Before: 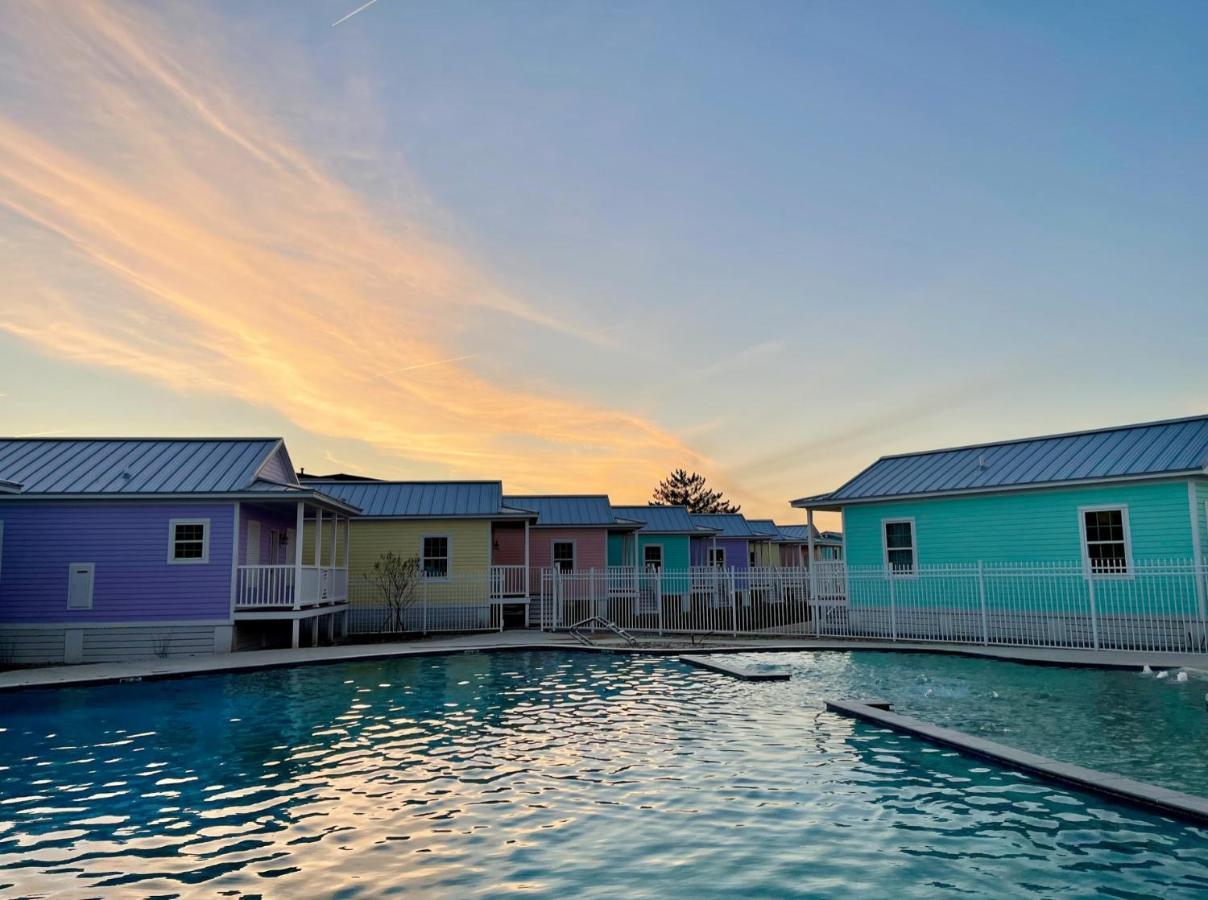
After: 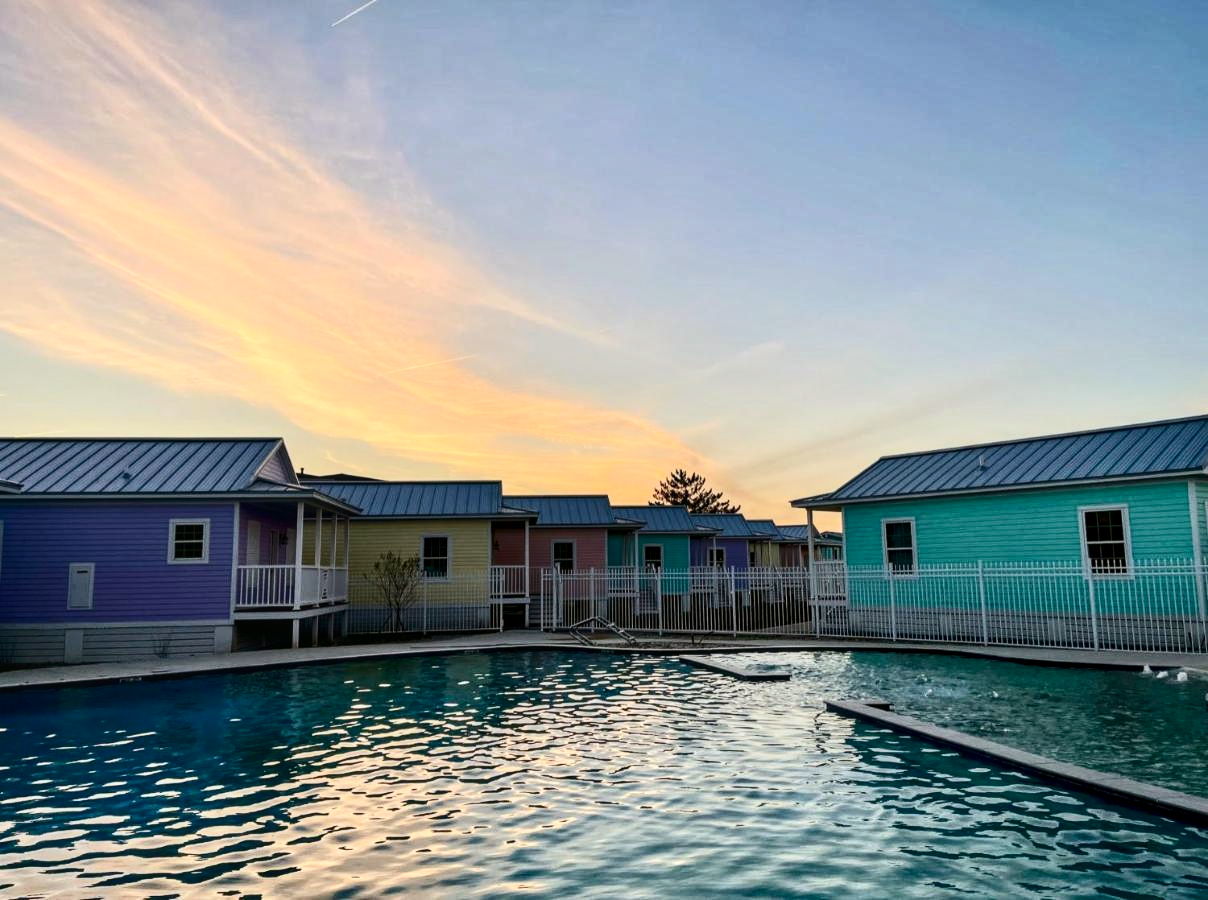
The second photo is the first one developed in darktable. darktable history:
local contrast: on, module defaults
color balance: mode lift, gamma, gain (sRGB), lift [1, 0.99, 1.01, 0.992], gamma [1, 1.037, 0.974, 0.963]
contrast brightness saturation: contrast 0.28
